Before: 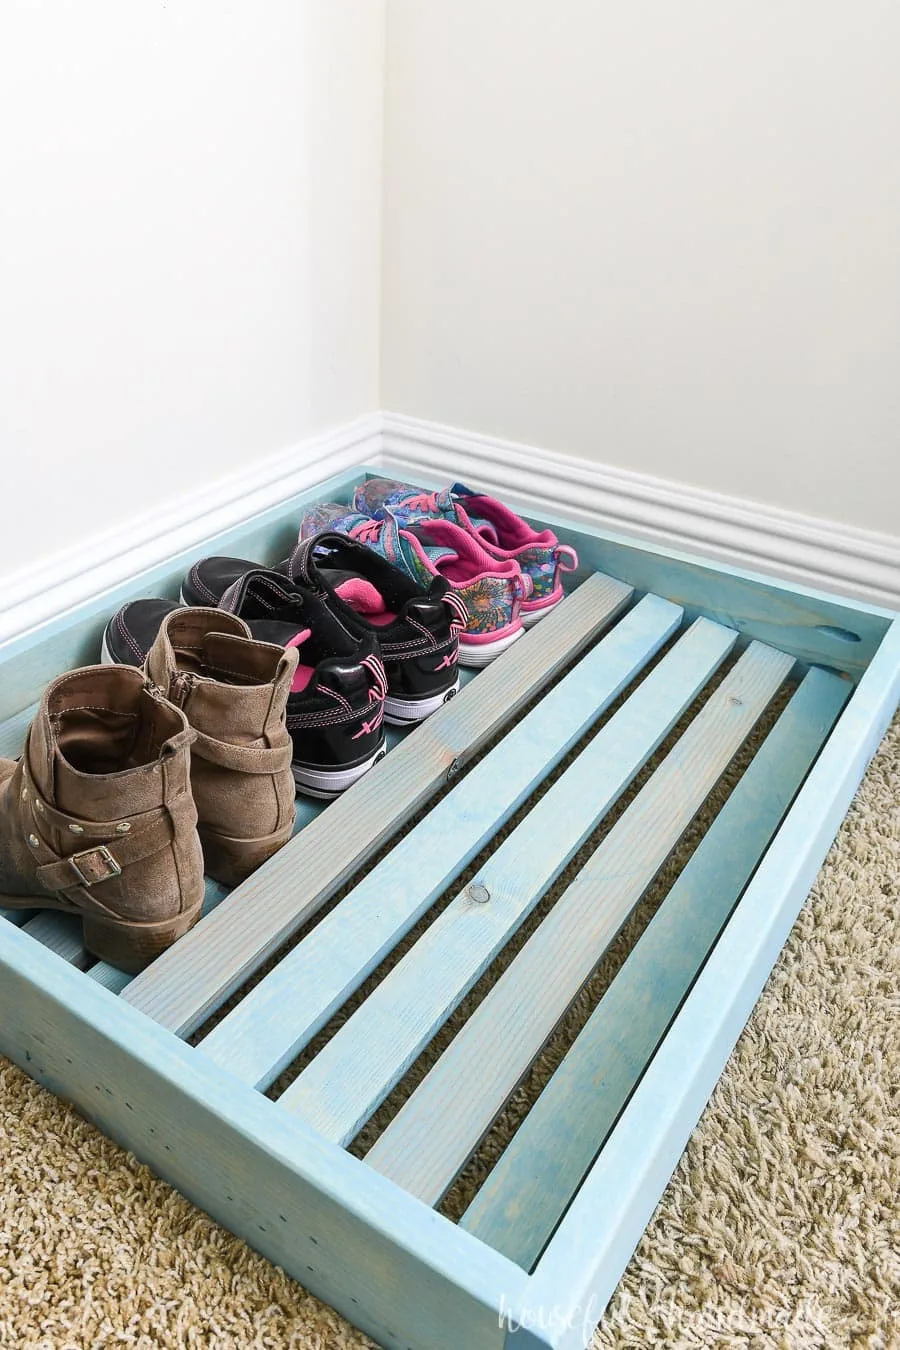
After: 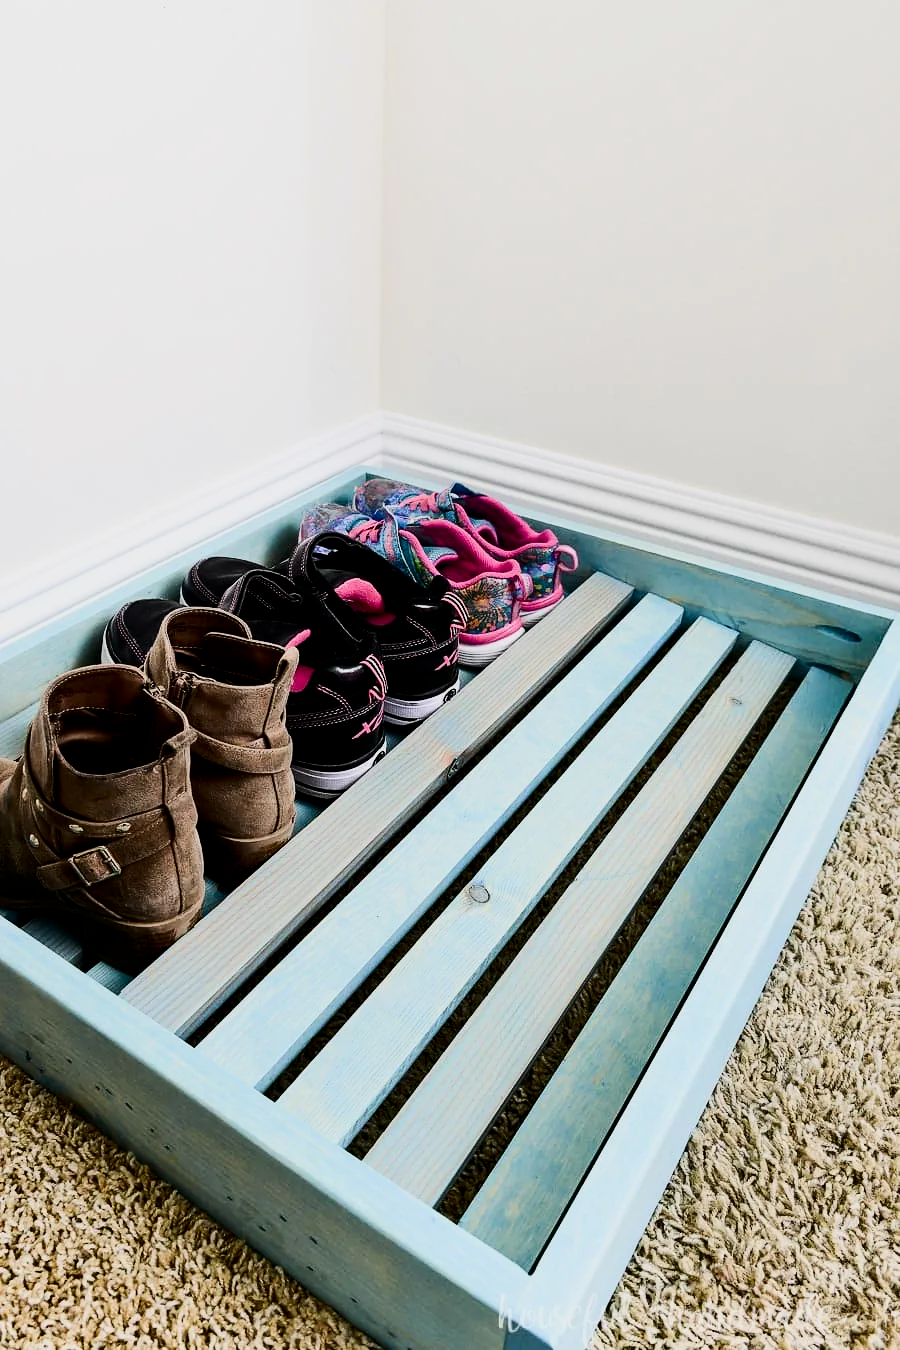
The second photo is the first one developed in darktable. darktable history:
contrast brightness saturation: contrast 0.218, brightness -0.18, saturation 0.244
filmic rgb: black relative exposure -7.65 EV, white relative exposure 4.56 EV, threshold 2.96 EV, hardness 3.61, contrast 1.247, color science v4 (2020), contrast in shadows soft, contrast in highlights soft, enable highlight reconstruction true
